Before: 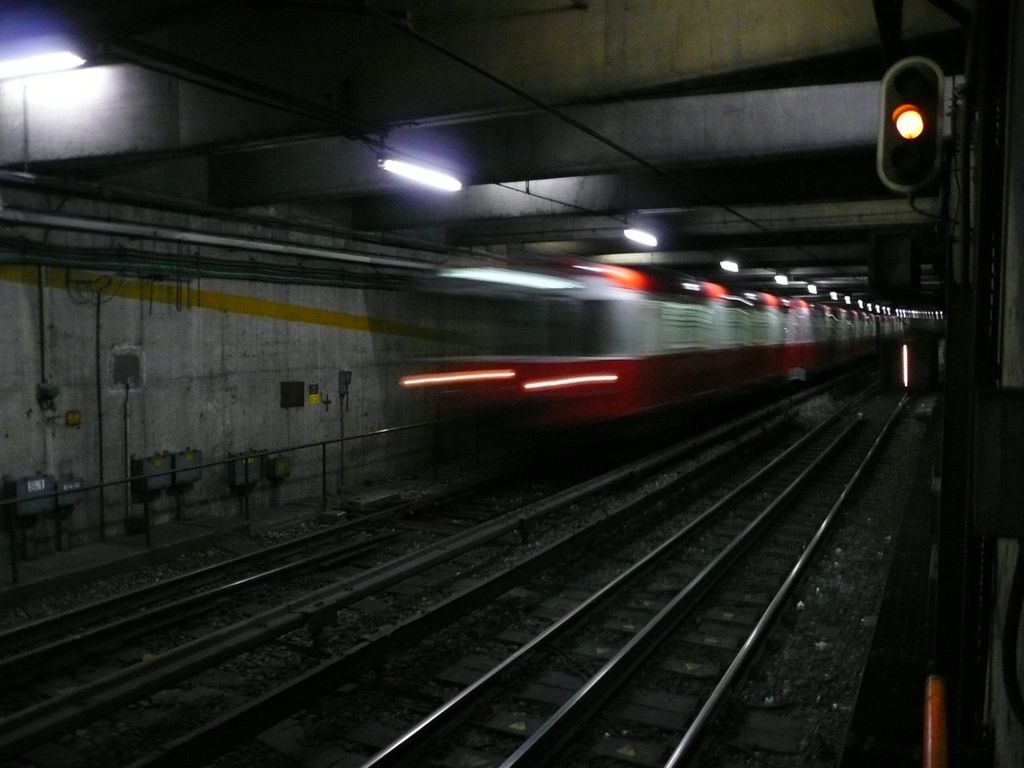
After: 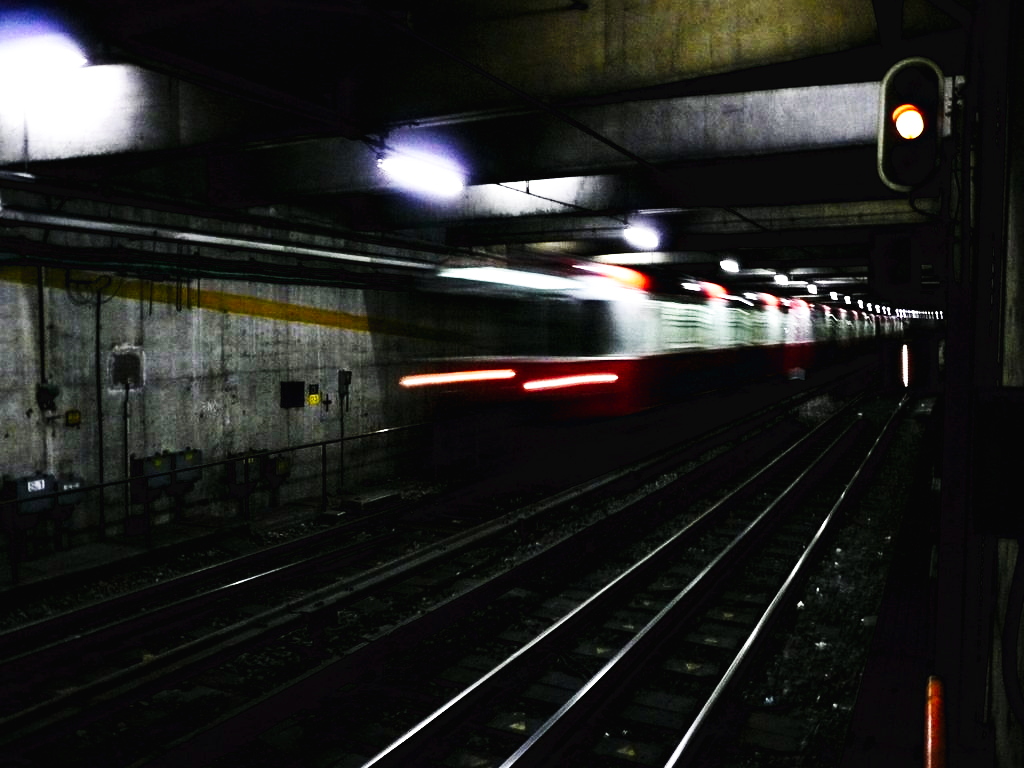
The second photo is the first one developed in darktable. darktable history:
tone equalizer: -8 EV -1.08 EV, -7 EV -1.01 EV, -6 EV -0.867 EV, -5 EV -0.578 EV, -3 EV 0.578 EV, -2 EV 0.867 EV, -1 EV 1.01 EV, +0 EV 1.08 EV, edges refinement/feathering 500, mask exposure compensation -1.57 EV, preserve details no
base curve: curves: ch0 [(0, 0.003) (0.001, 0.002) (0.006, 0.004) (0.02, 0.022) (0.048, 0.086) (0.094, 0.234) (0.162, 0.431) (0.258, 0.629) (0.385, 0.8) (0.548, 0.918) (0.751, 0.988) (1, 1)], preserve colors none
contrast equalizer: octaves 7, y [[0.6 ×6], [0.55 ×6], [0 ×6], [0 ×6], [0 ×6]], mix 0.3
